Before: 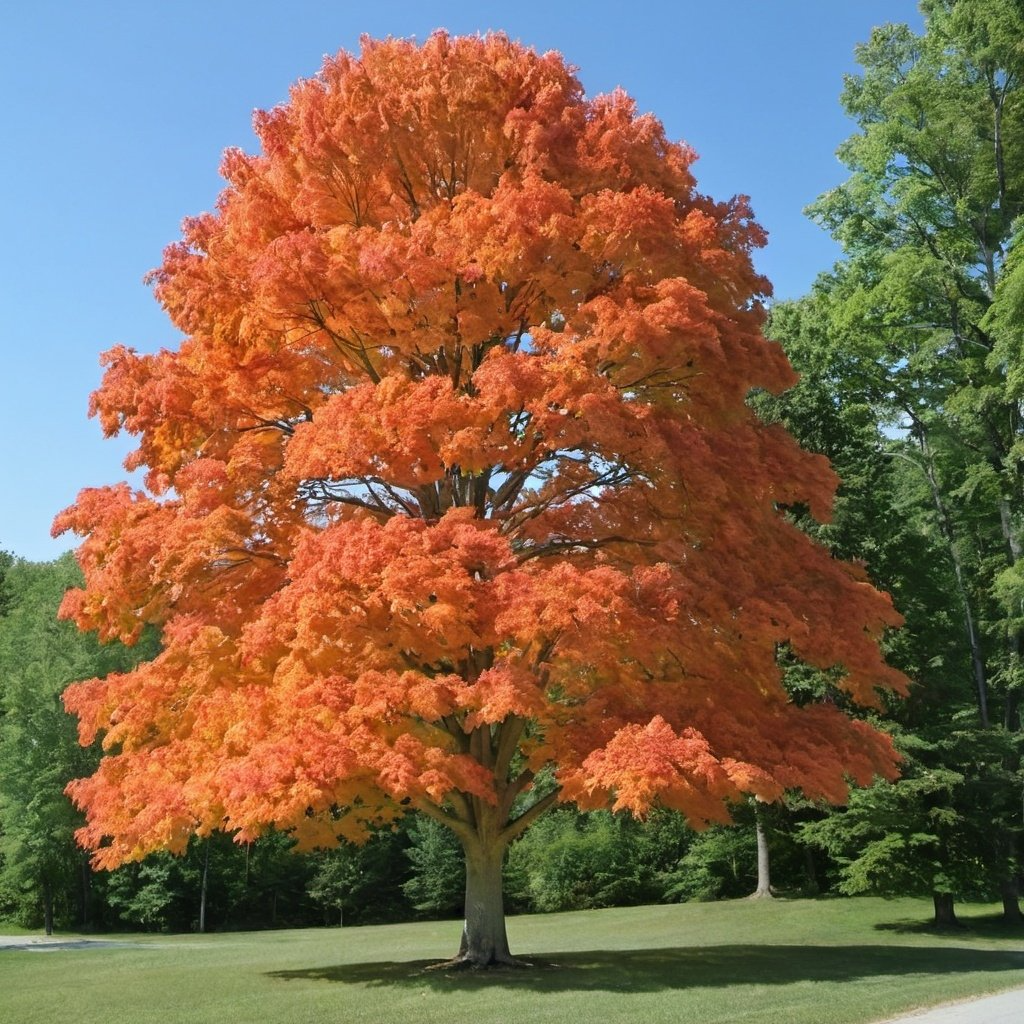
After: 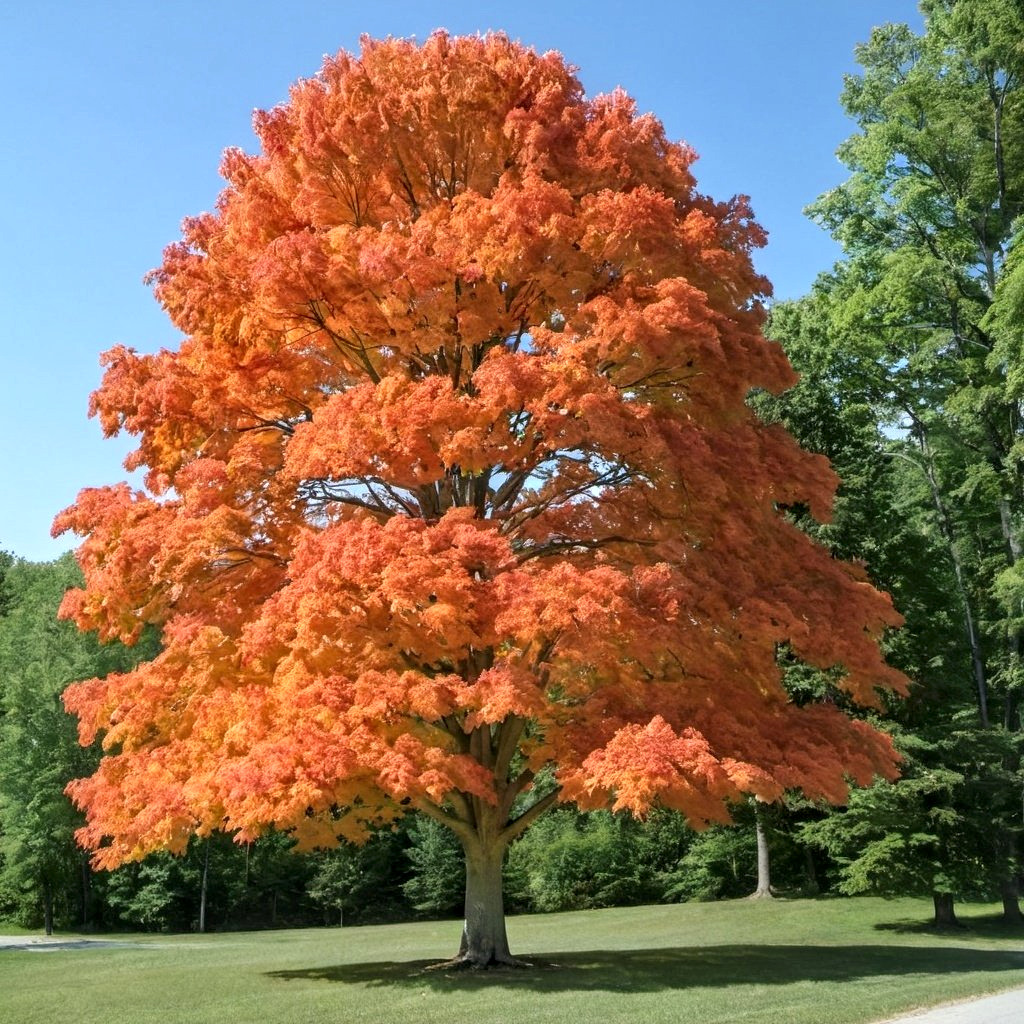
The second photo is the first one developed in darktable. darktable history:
exposure: black level correction 0.001, exposure 0.191 EV, compensate highlight preservation false
local contrast: detail 130%
